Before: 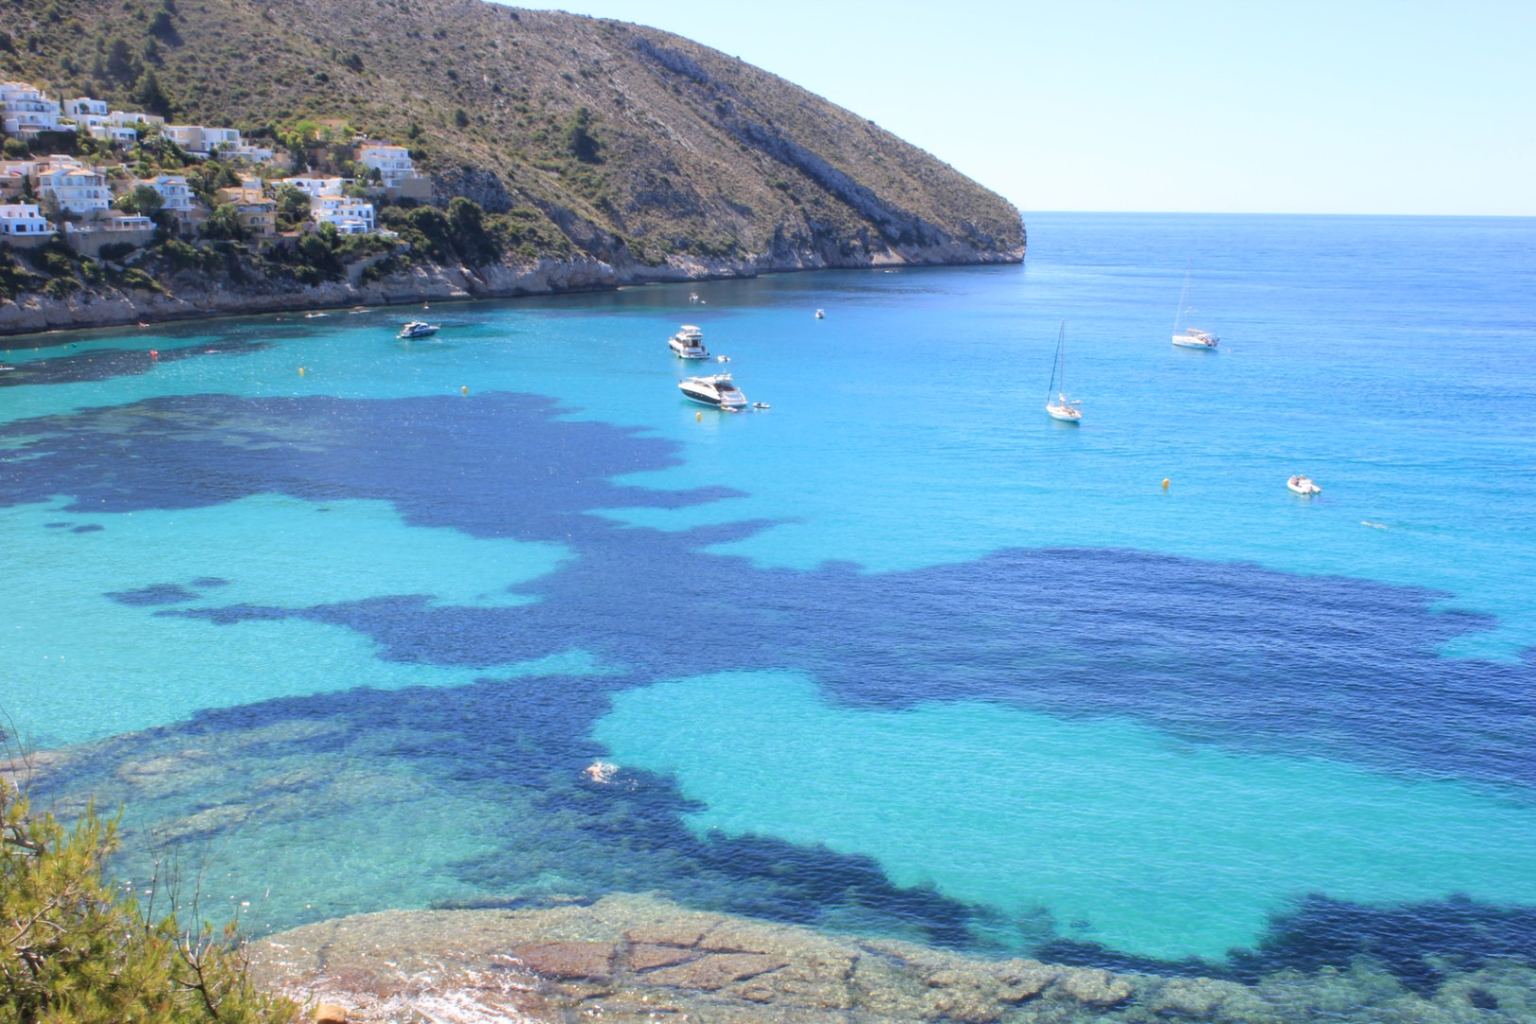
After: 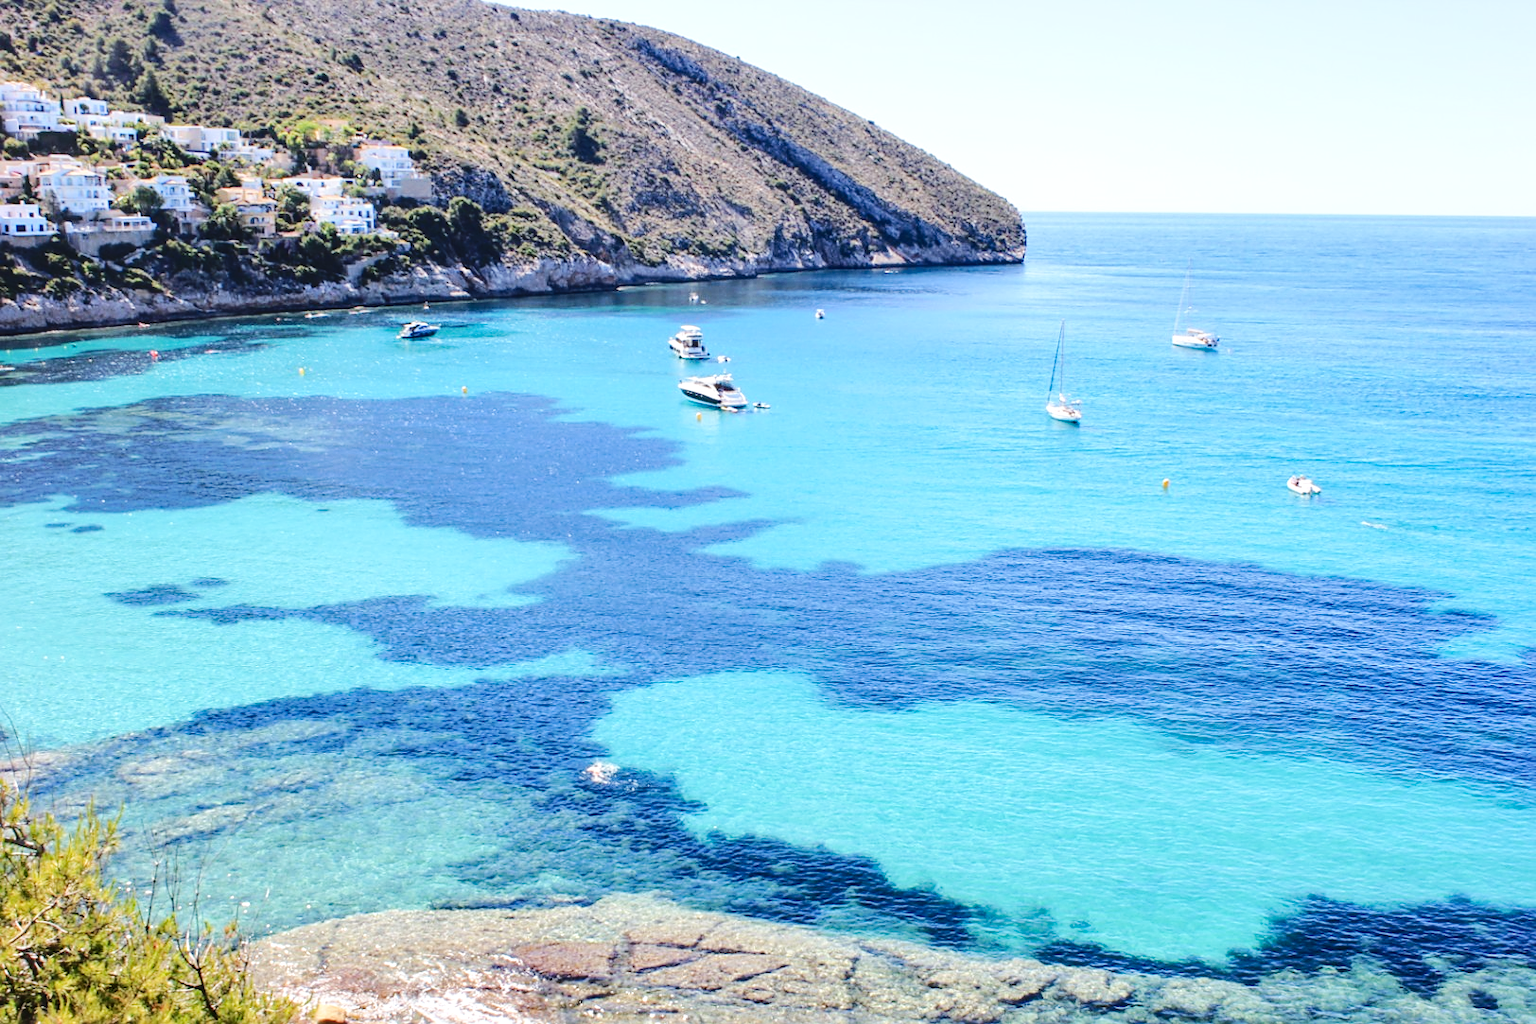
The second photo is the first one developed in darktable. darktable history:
tone curve: curves: ch0 [(0, 0) (0.003, 0.076) (0.011, 0.081) (0.025, 0.084) (0.044, 0.092) (0.069, 0.1) (0.1, 0.117) (0.136, 0.144) (0.177, 0.186) (0.224, 0.237) (0.277, 0.306) (0.335, 0.39) (0.399, 0.494) (0.468, 0.574) (0.543, 0.666) (0.623, 0.722) (0.709, 0.79) (0.801, 0.855) (0.898, 0.926) (1, 1)], color space Lab, independent channels, preserve colors none
sharpen: on, module defaults
local contrast: on, module defaults
base curve: curves: ch0 [(0, 0) (0.032, 0.025) (0.121, 0.166) (0.206, 0.329) (0.605, 0.79) (1, 1)], preserve colors none
shadows and highlights: low approximation 0.01, soften with gaussian
